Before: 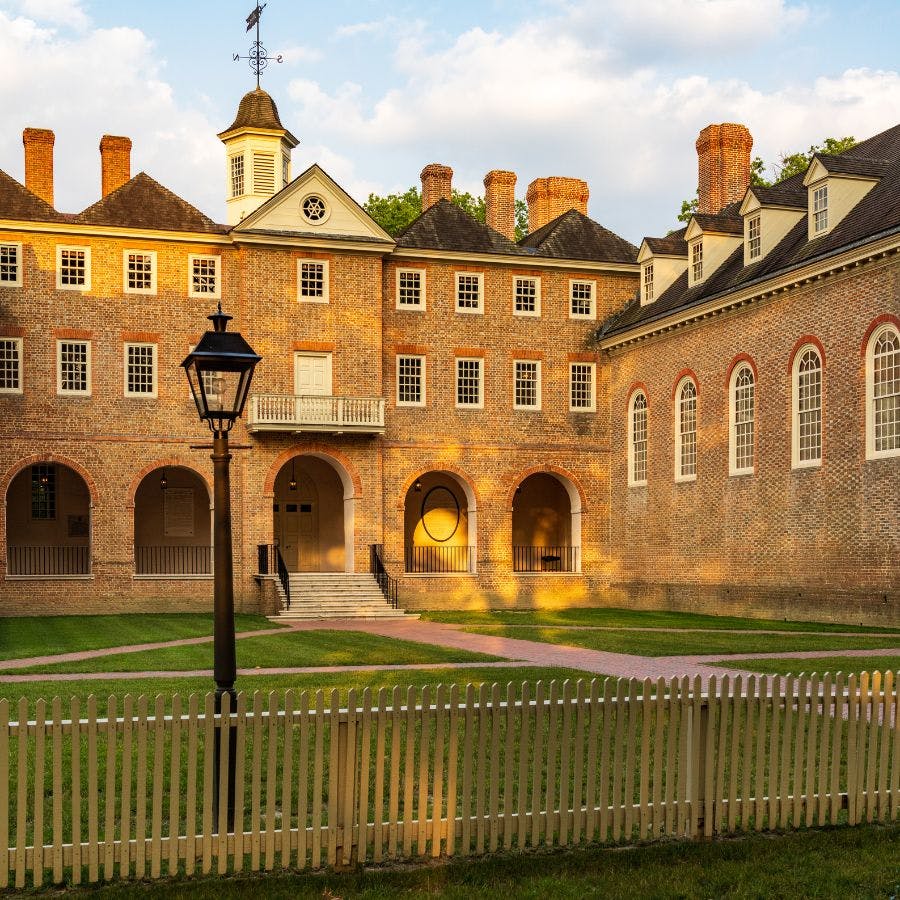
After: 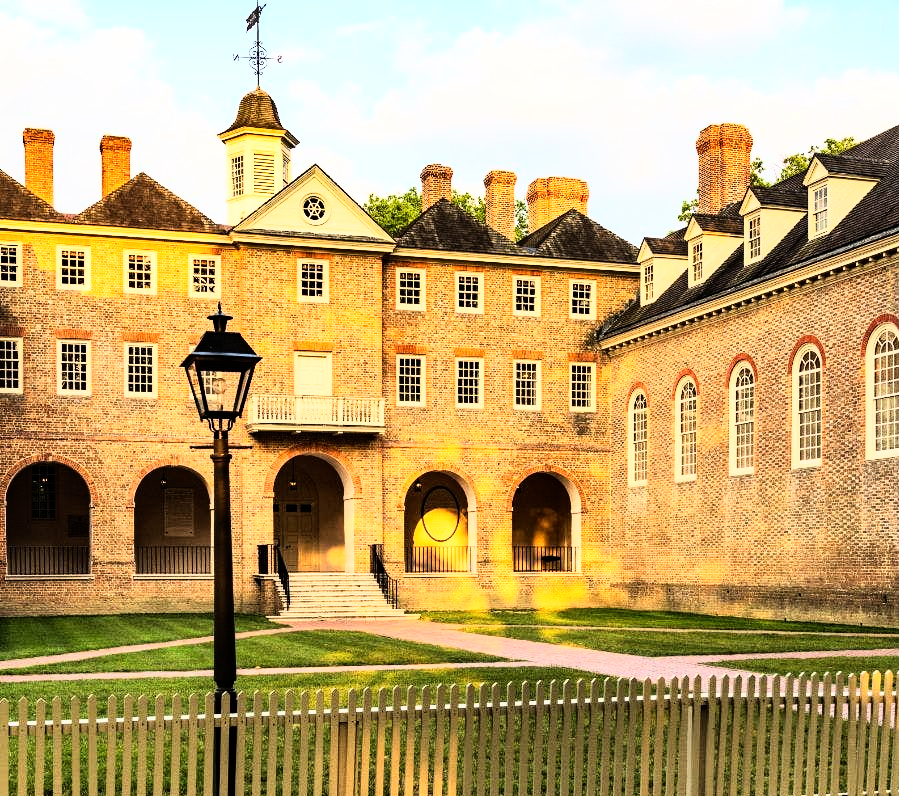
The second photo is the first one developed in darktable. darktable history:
crop and rotate: top 0%, bottom 11.49%
shadows and highlights: shadows 52.34, highlights -28.23, soften with gaussian
rgb curve: curves: ch0 [(0, 0) (0.21, 0.15) (0.24, 0.21) (0.5, 0.75) (0.75, 0.96) (0.89, 0.99) (1, 1)]; ch1 [(0, 0.02) (0.21, 0.13) (0.25, 0.2) (0.5, 0.67) (0.75, 0.9) (0.89, 0.97) (1, 1)]; ch2 [(0, 0.02) (0.21, 0.13) (0.25, 0.2) (0.5, 0.67) (0.75, 0.9) (0.89, 0.97) (1, 1)], compensate middle gray true
